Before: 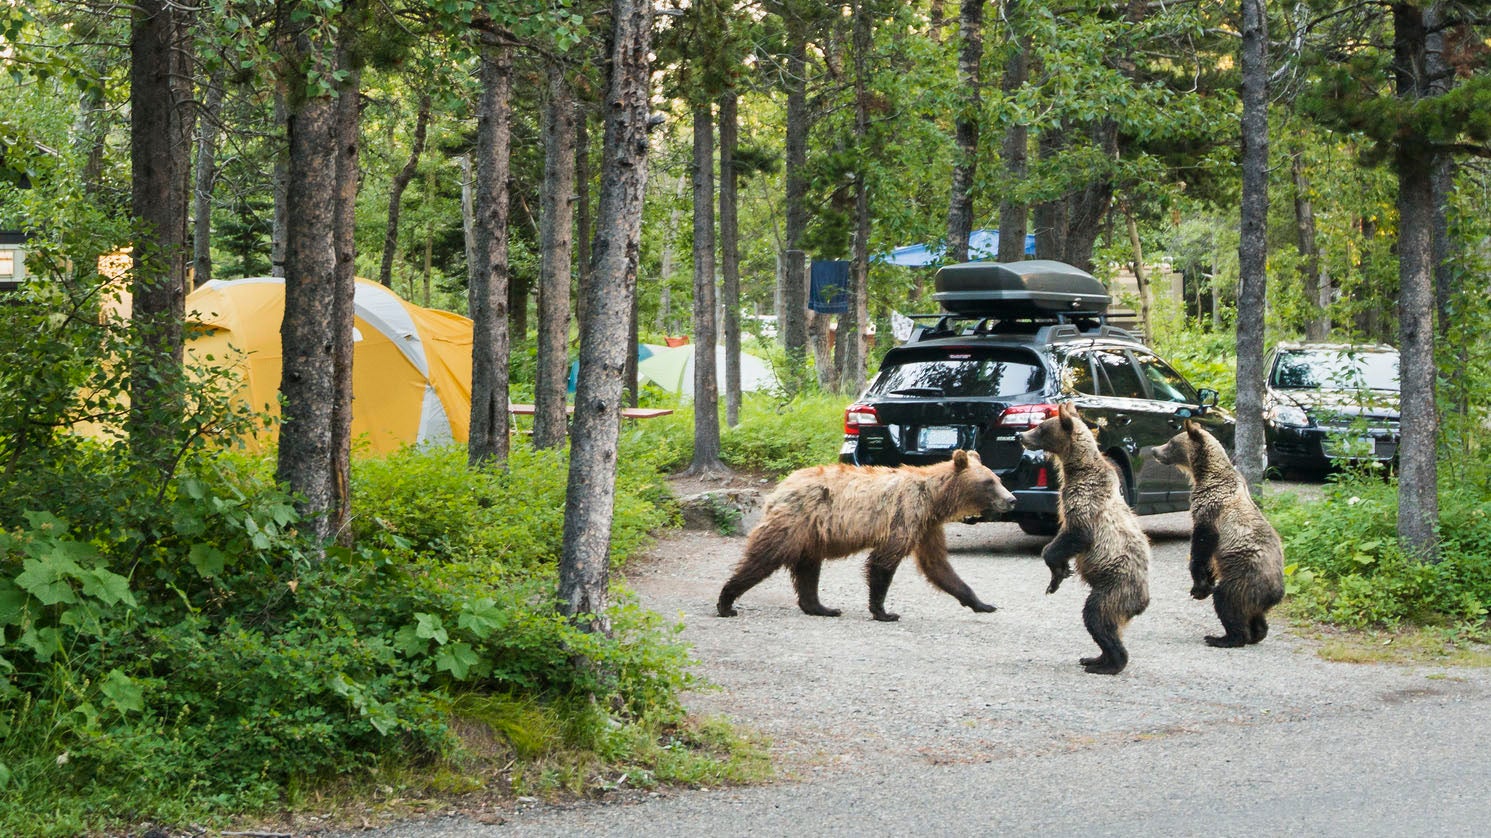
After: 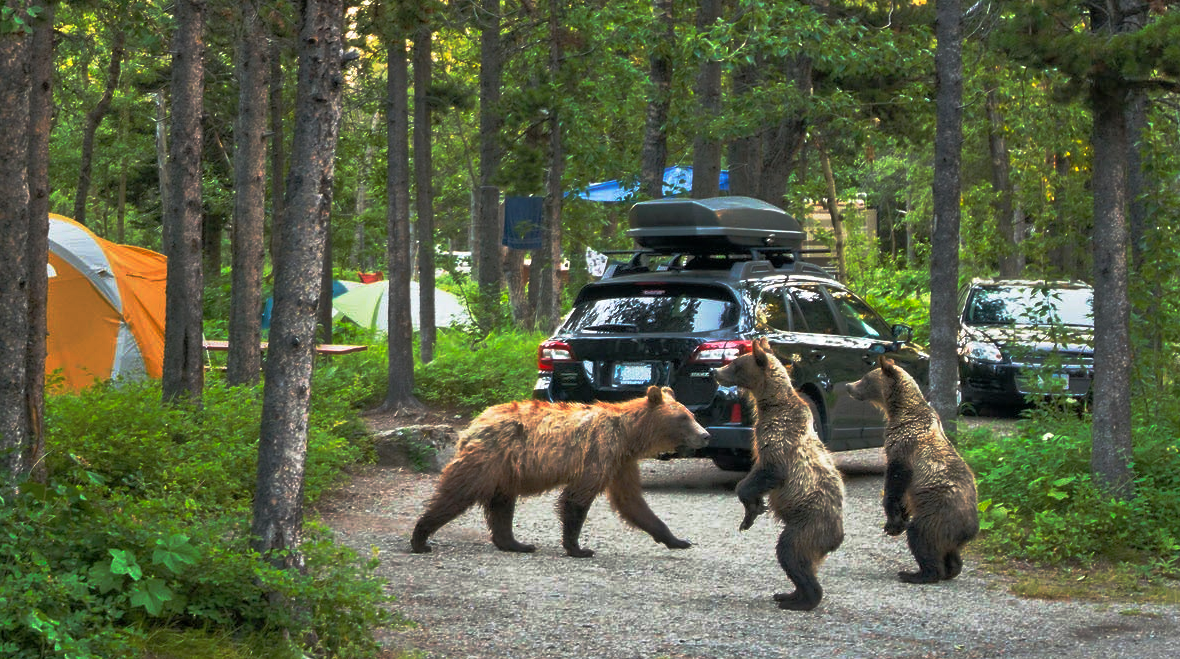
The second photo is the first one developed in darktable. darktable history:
crop and rotate: left 20.538%, top 7.714%, right 0.313%, bottom 13.548%
base curve: curves: ch0 [(0, 0) (0.564, 0.291) (0.802, 0.731) (1, 1)], preserve colors none
tone equalizer: -7 EV 0.142 EV, -6 EV 0.597 EV, -5 EV 1.14 EV, -4 EV 1.32 EV, -3 EV 1.15 EV, -2 EV 0.6 EV, -1 EV 0.166 EV
